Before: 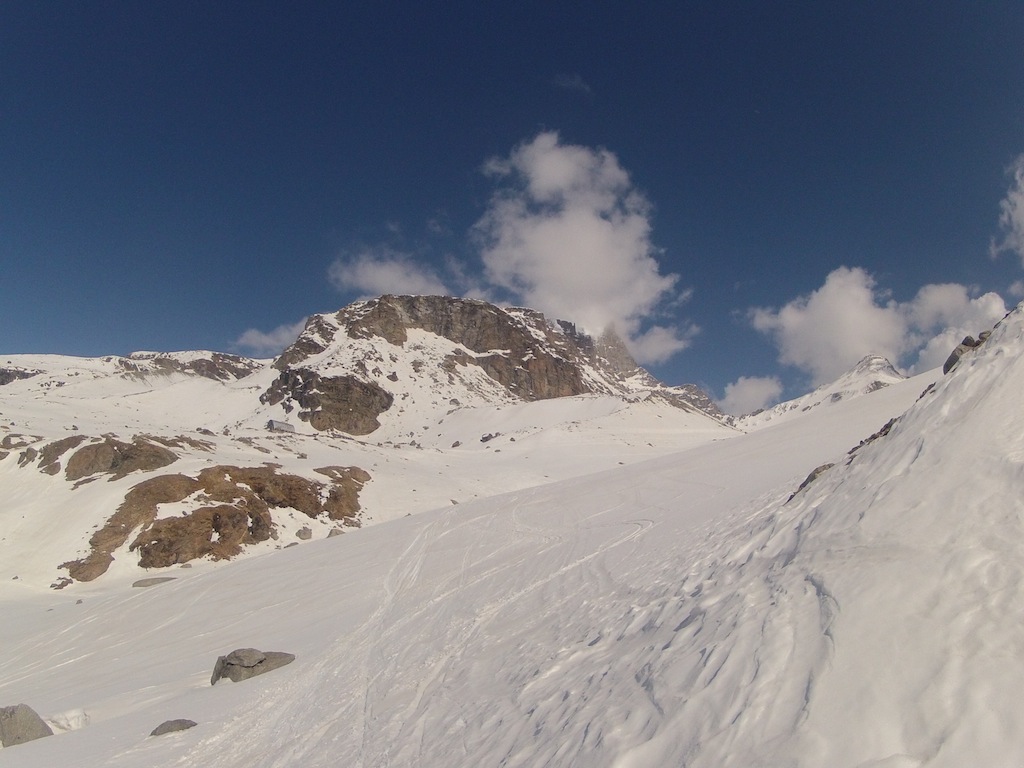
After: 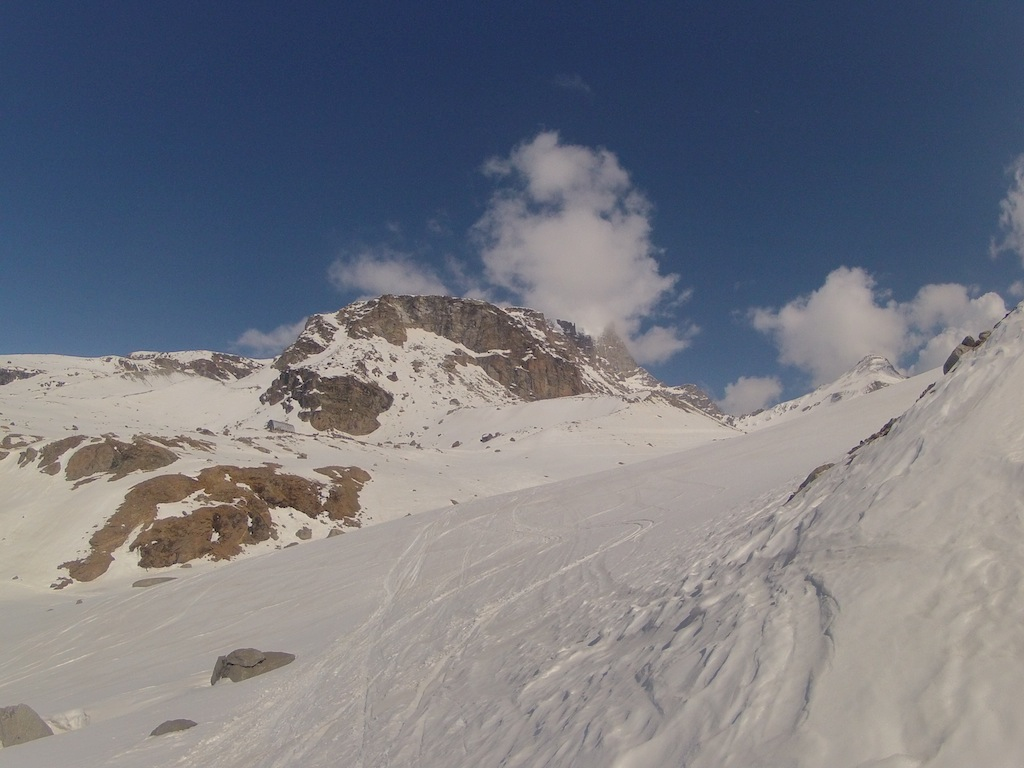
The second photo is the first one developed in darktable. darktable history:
shadows and highlights: shadows 39.84, highlights -60.08
